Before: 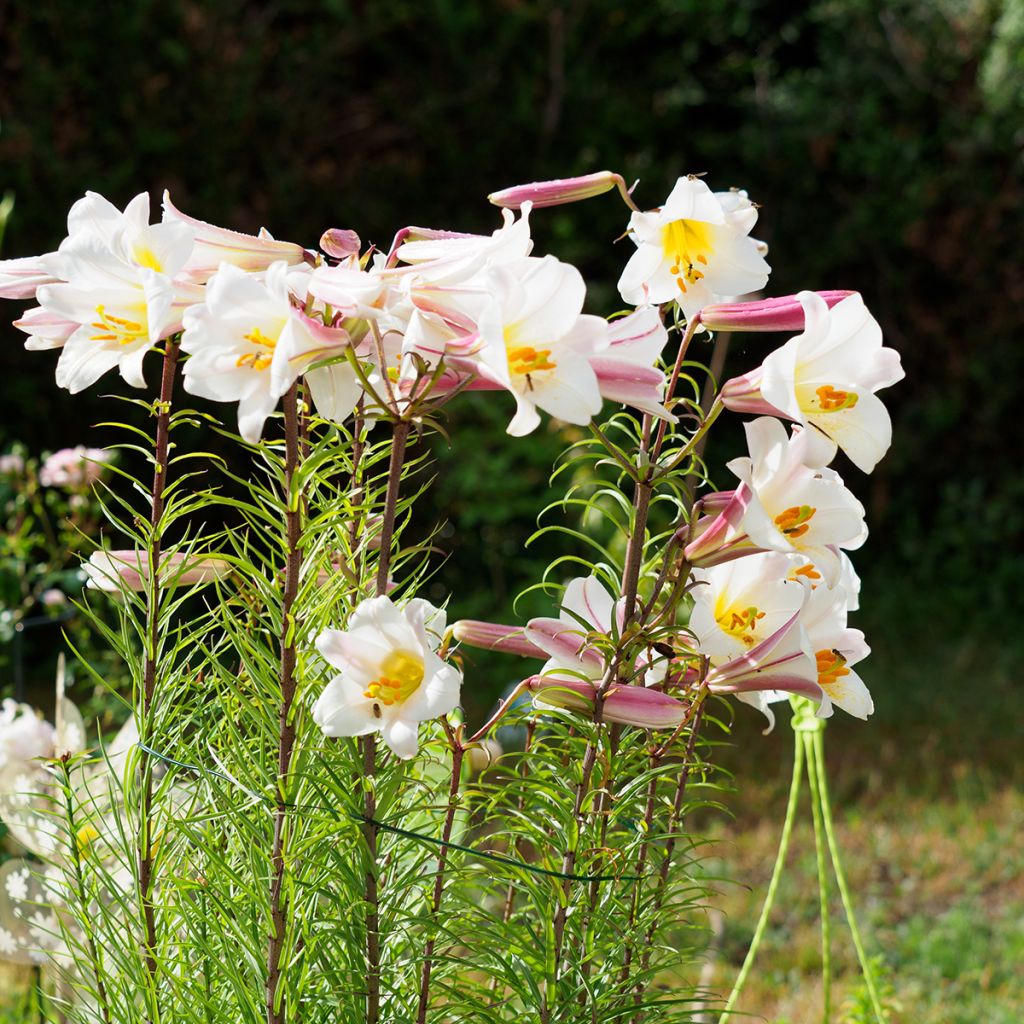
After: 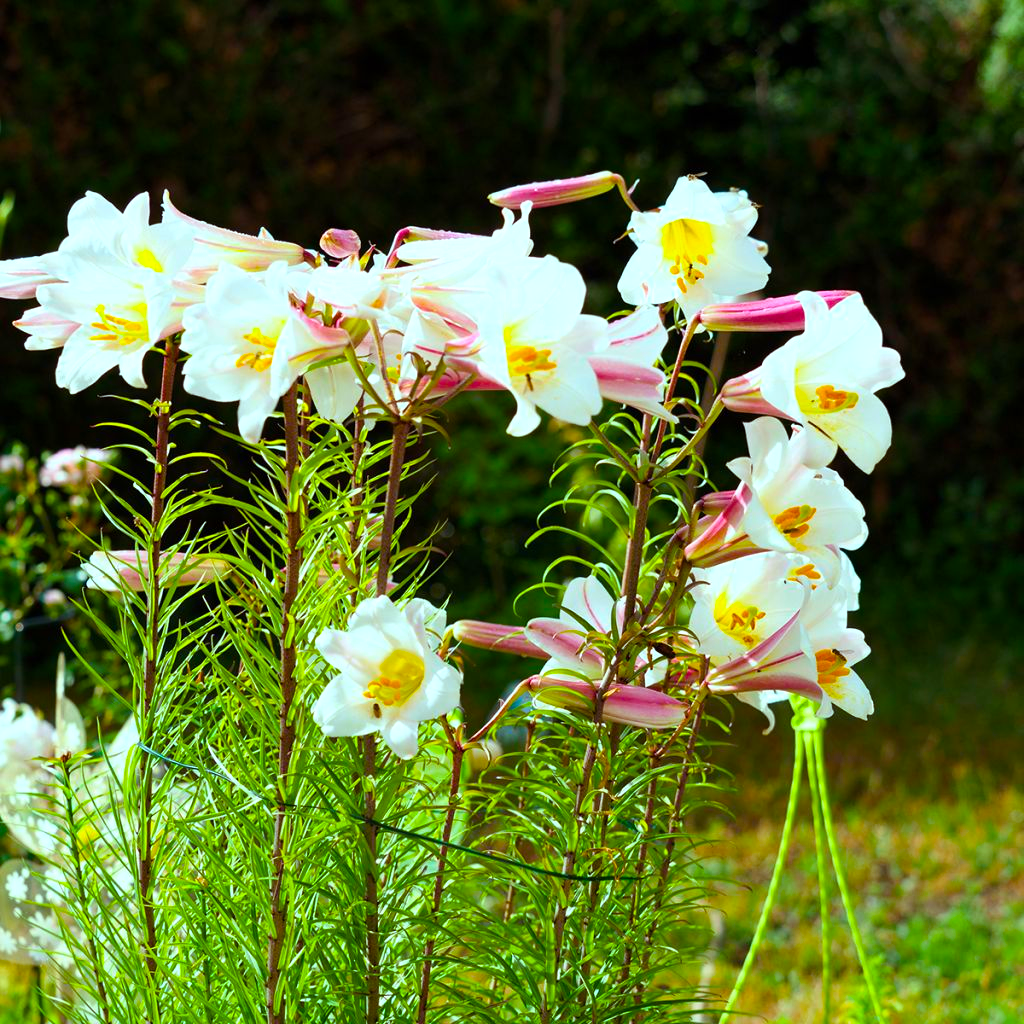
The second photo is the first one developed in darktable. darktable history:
color balance rgb: highlights gain › luminance 15.315%, highlights gain › chroma 3.897%, highlights gain › hue 211.48°, linear chroma grading › global chroma 14.601%, perceptual saturation grading › global saturation 25.158%, global vibrance 20%
